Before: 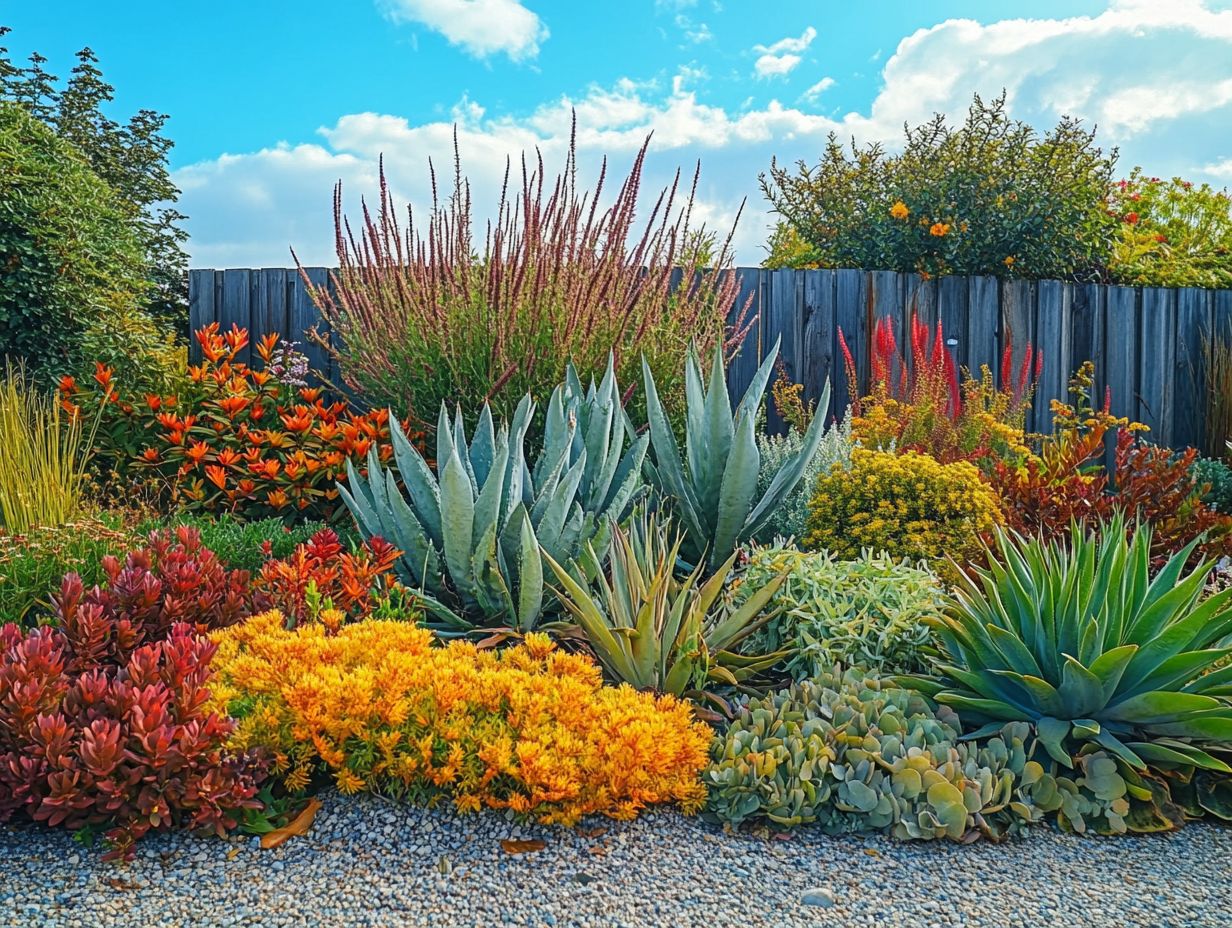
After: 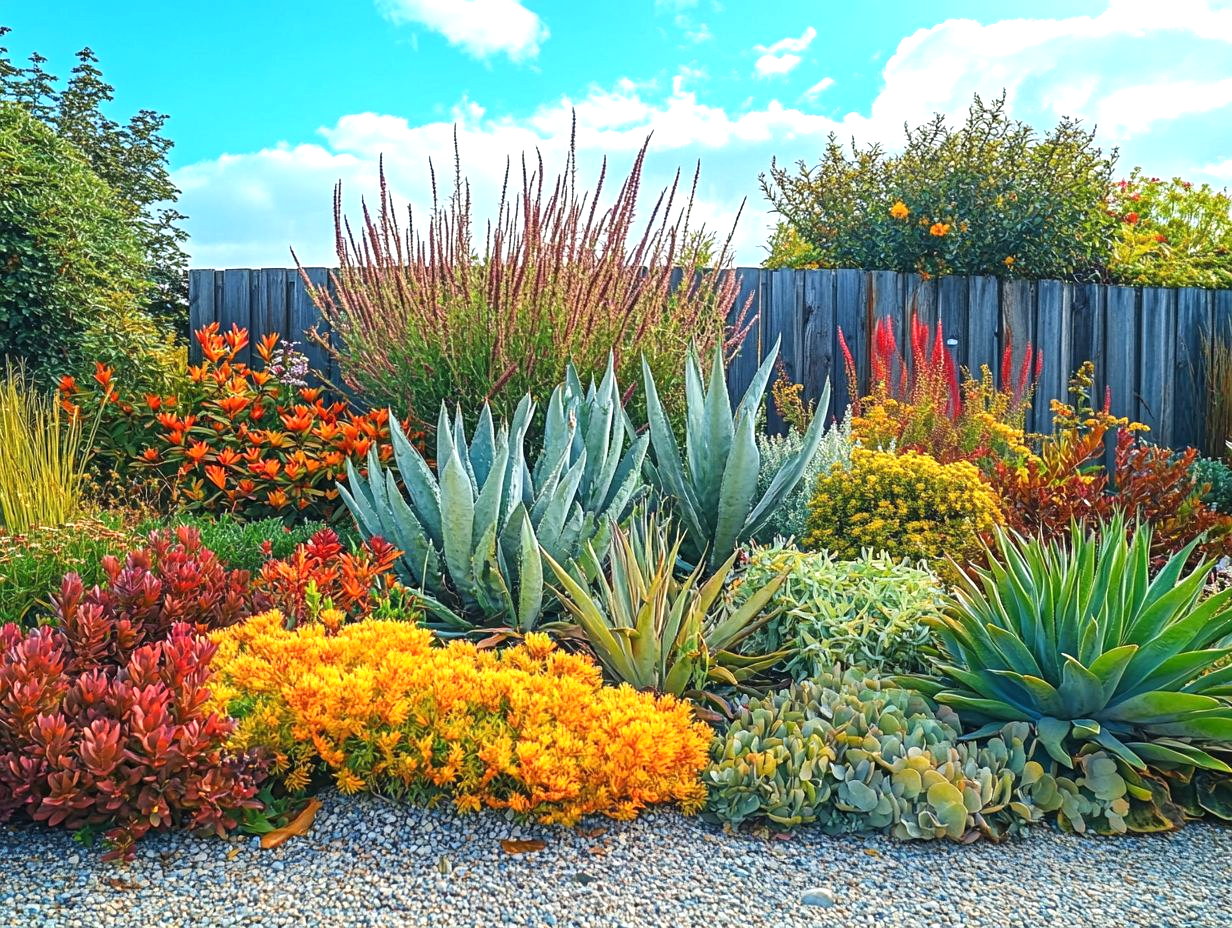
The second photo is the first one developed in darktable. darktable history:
exposure: exposure 0.566 EV, compensate highlight preservation false
